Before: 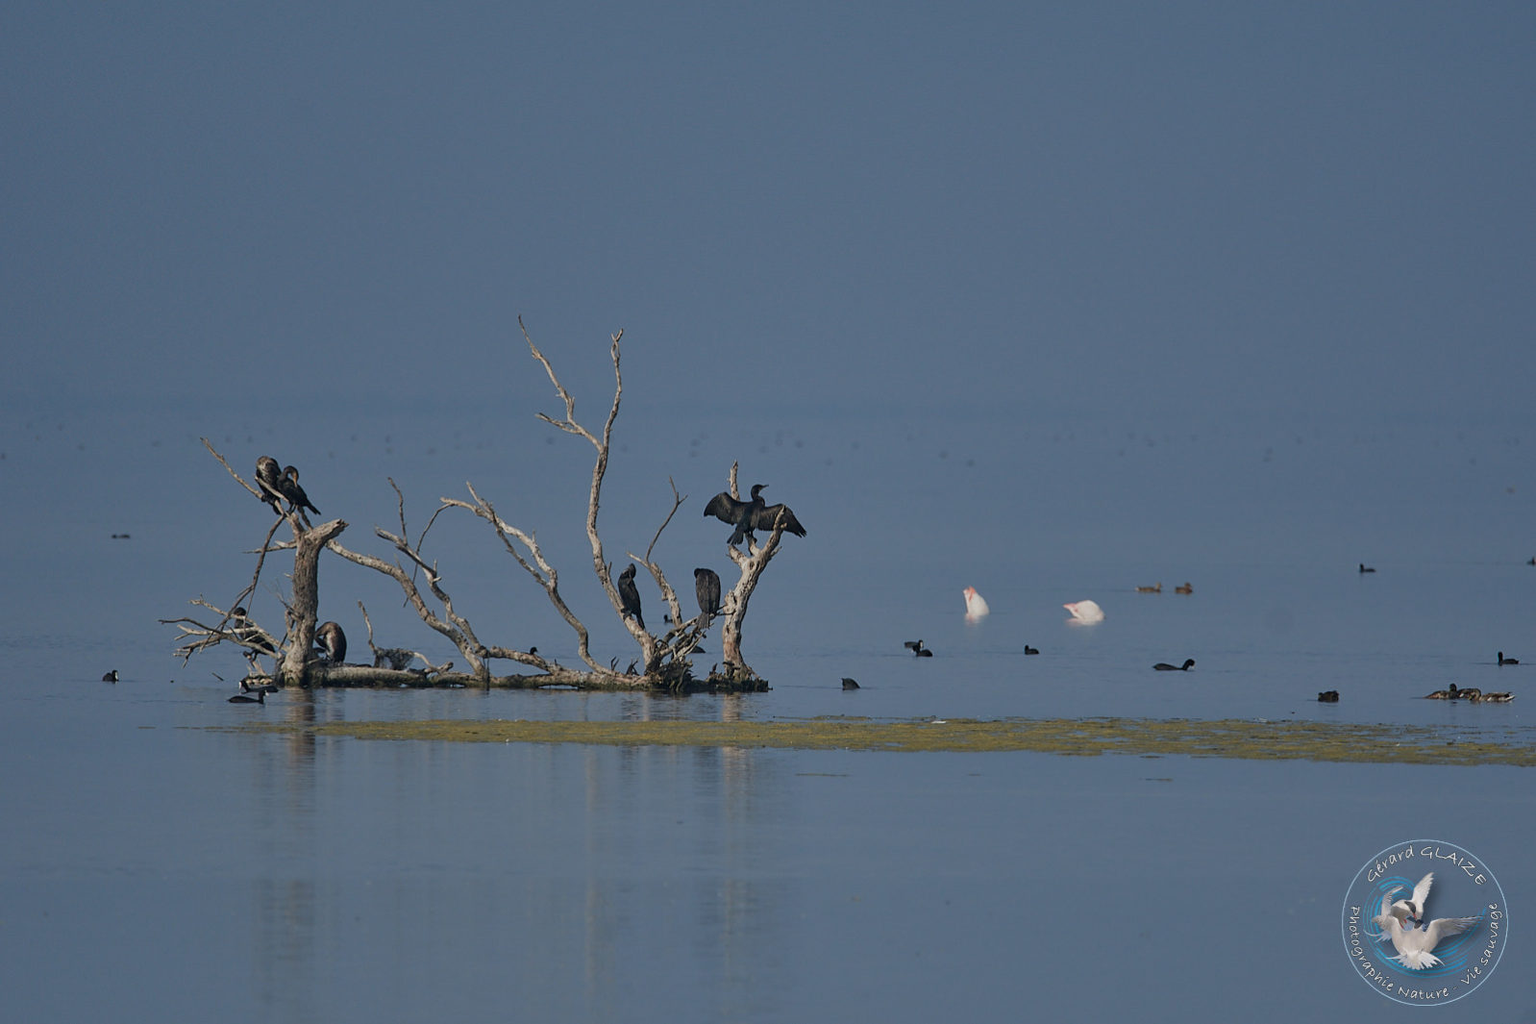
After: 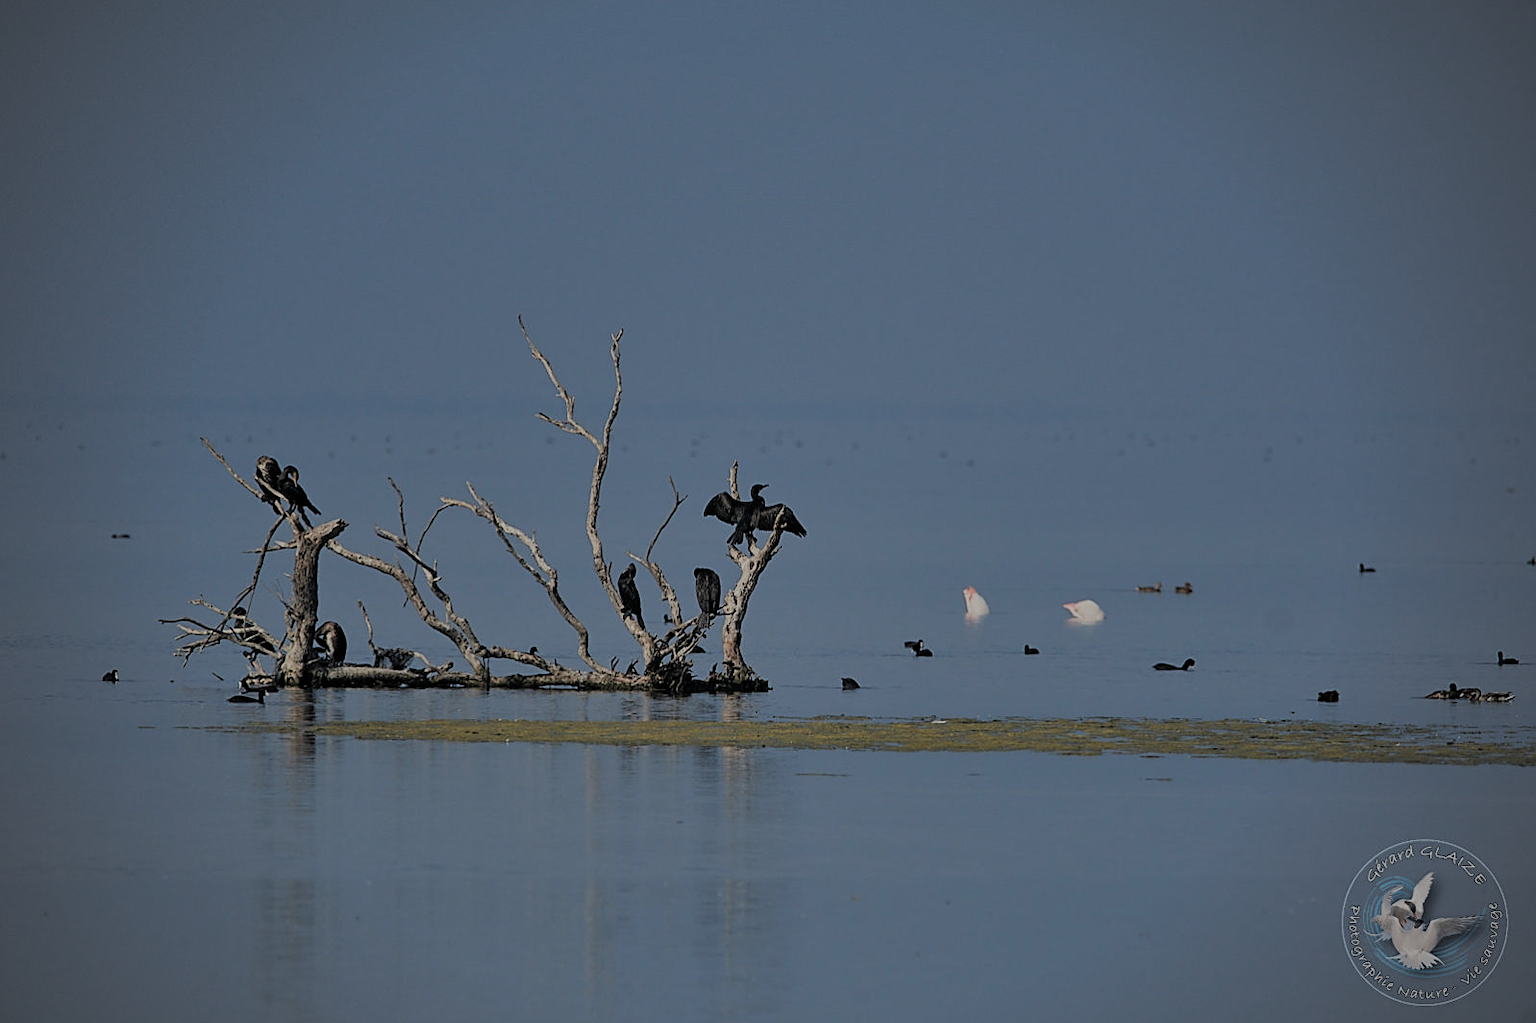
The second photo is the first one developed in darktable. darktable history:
sharpen: on, module defaults
tone equalizer: edges refinement/feathering 500, mask exposure compensation -1.57 EV, preserve details no
vignetting: fall-off start 74.78%, width/height ratio 1.088
filmic rgb: black relative exposure -6.2 EV, white relative exposure 6.95 EV, hardness 2.28, color science v4 (2020)
exposure: exposure -0.158 EV, compensate highlight preservation false
